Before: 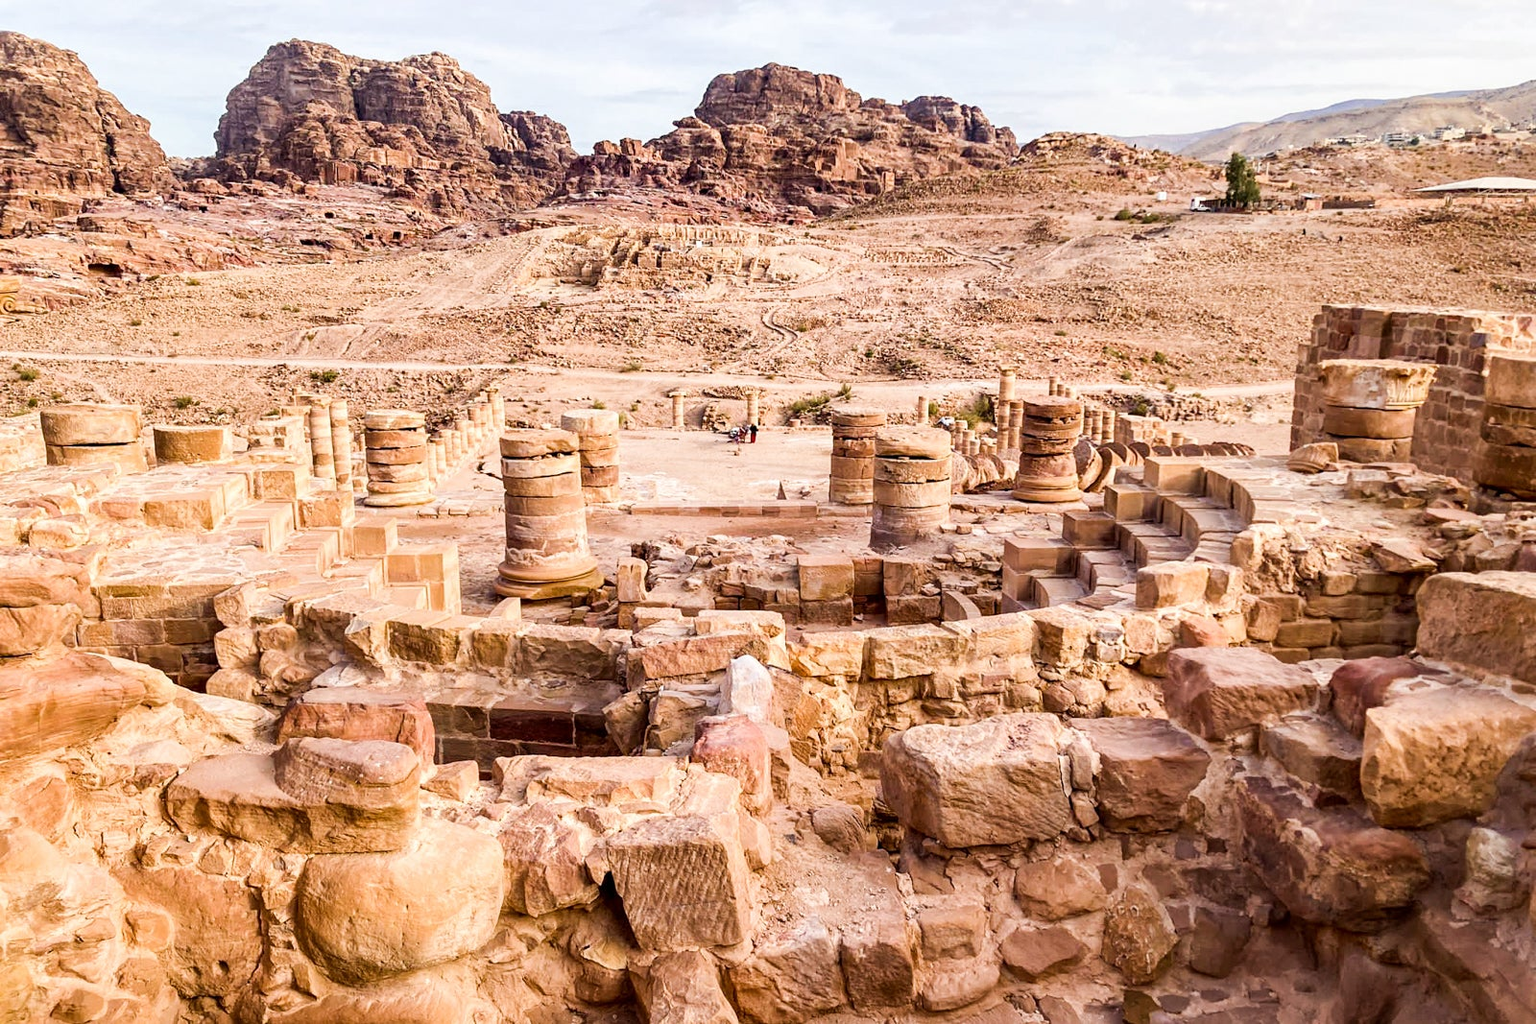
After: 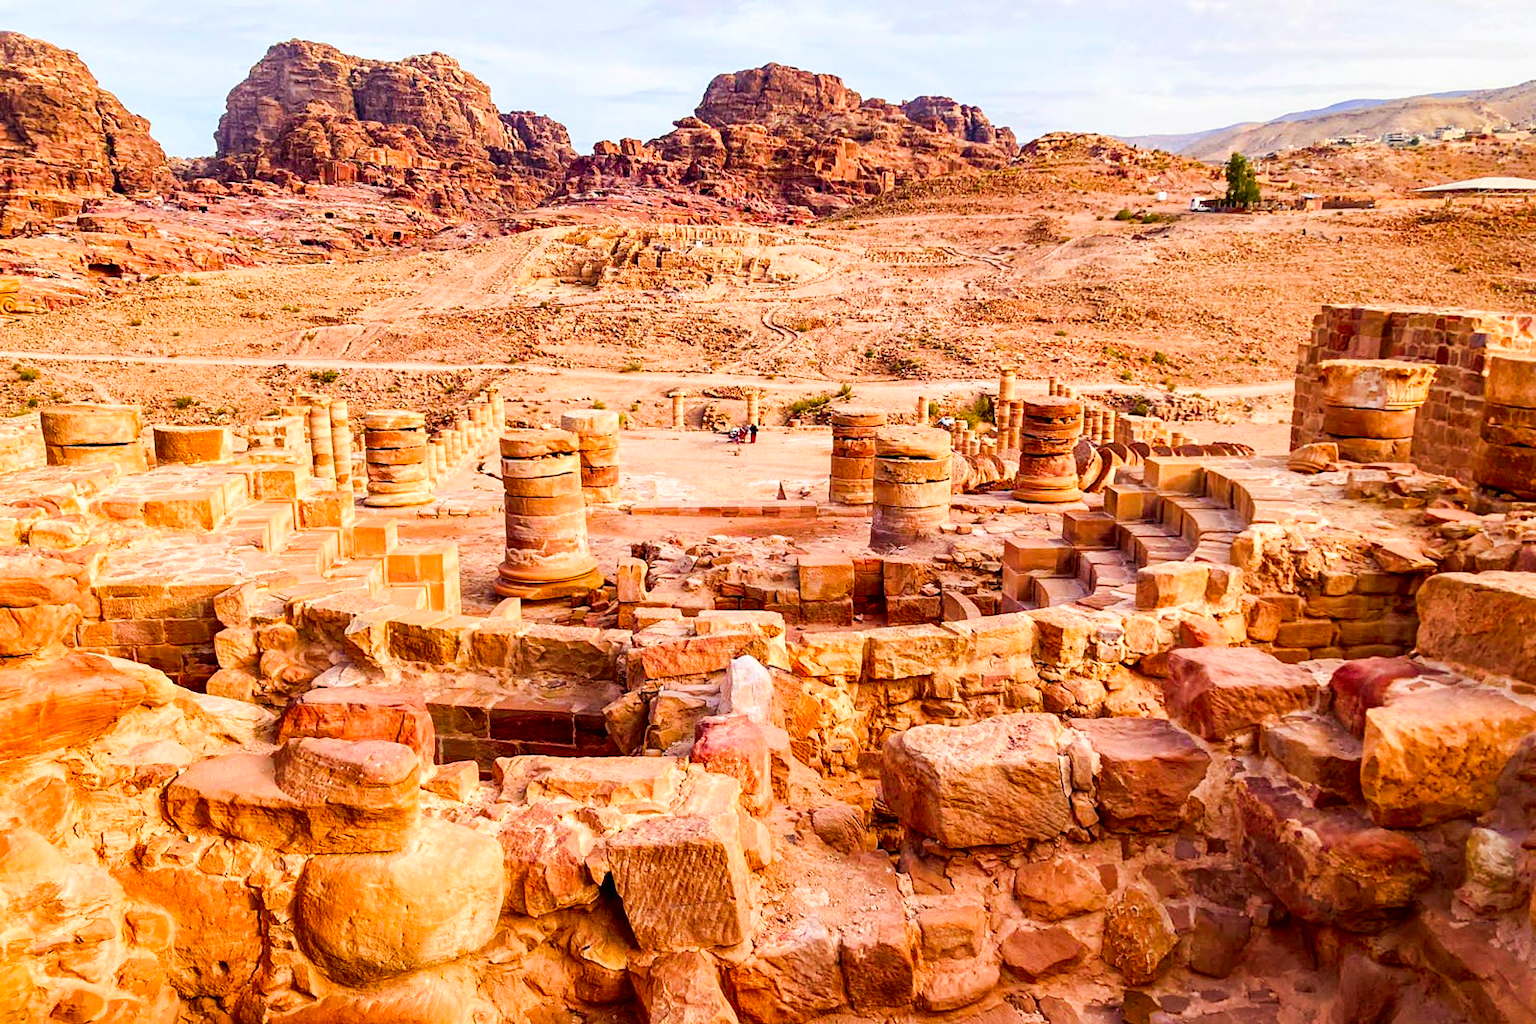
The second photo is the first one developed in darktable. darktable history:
color correction: highlights b* -0.045, saturation 1.86
